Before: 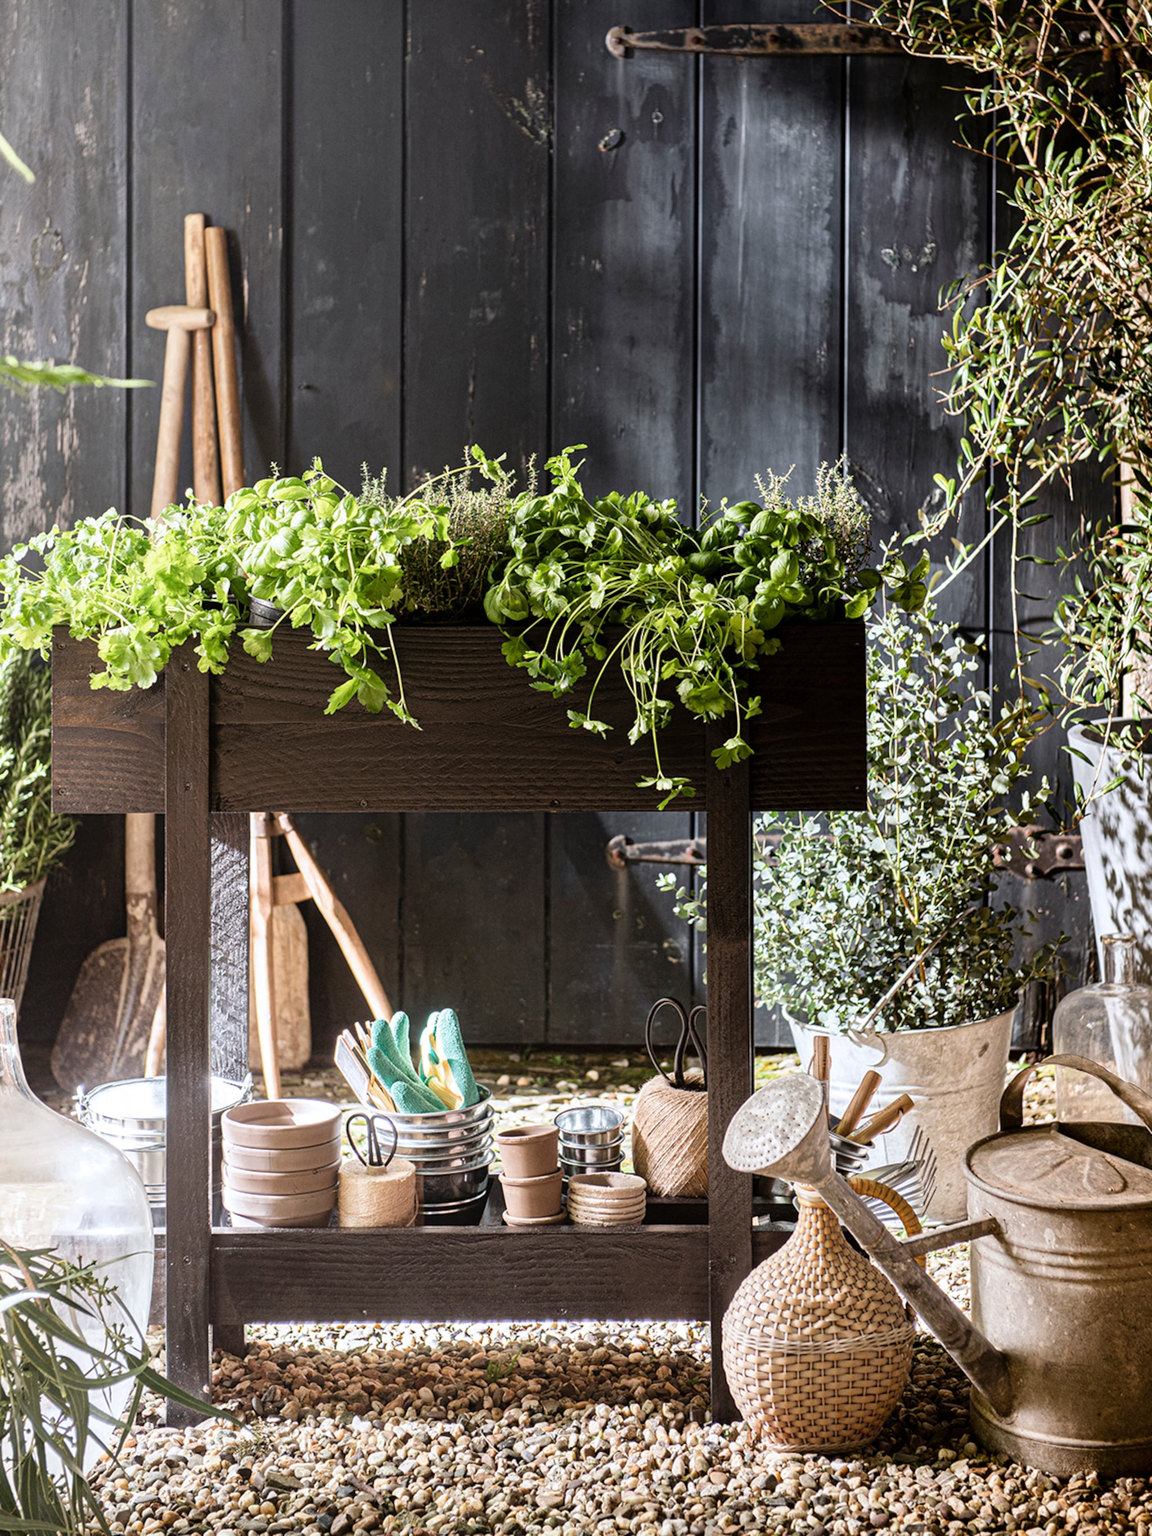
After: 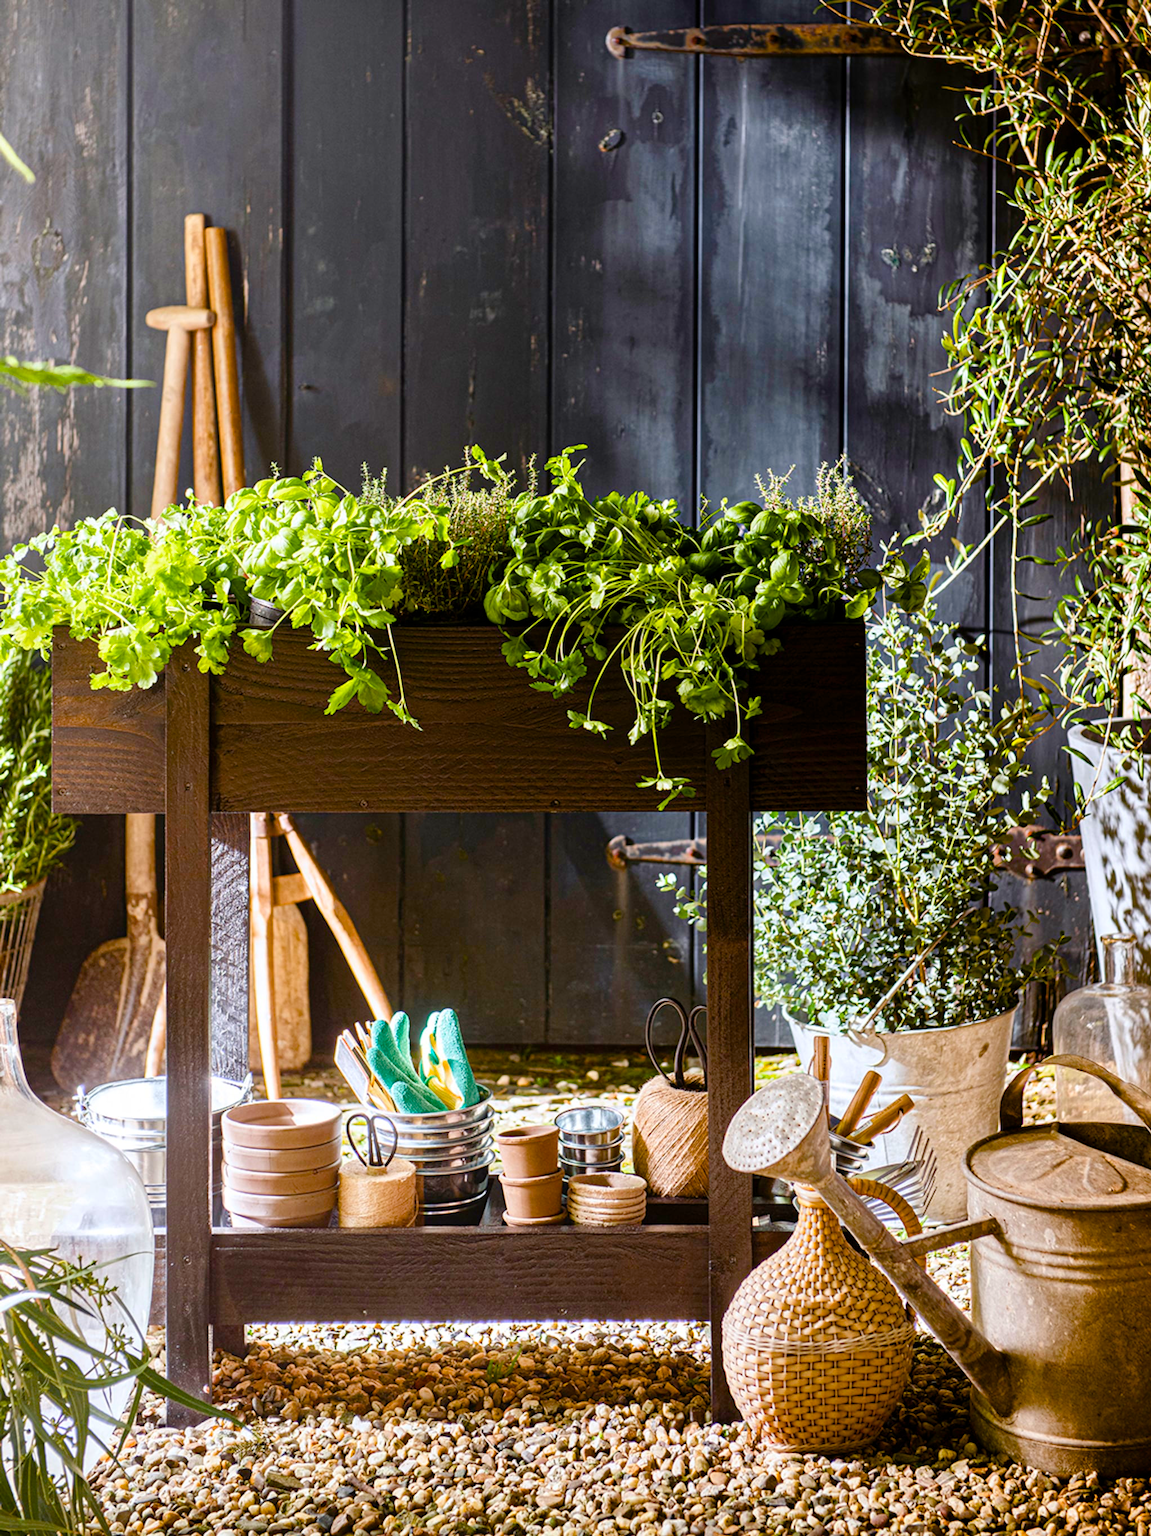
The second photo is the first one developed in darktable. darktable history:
color balance rgb: linear chroma grading › global chroma 49.96%, perceptual saturation grading › global saturation 20%, perceptual saturation grading › highlights -24.973%, perceptual saturation grading › shadows 50.115%
